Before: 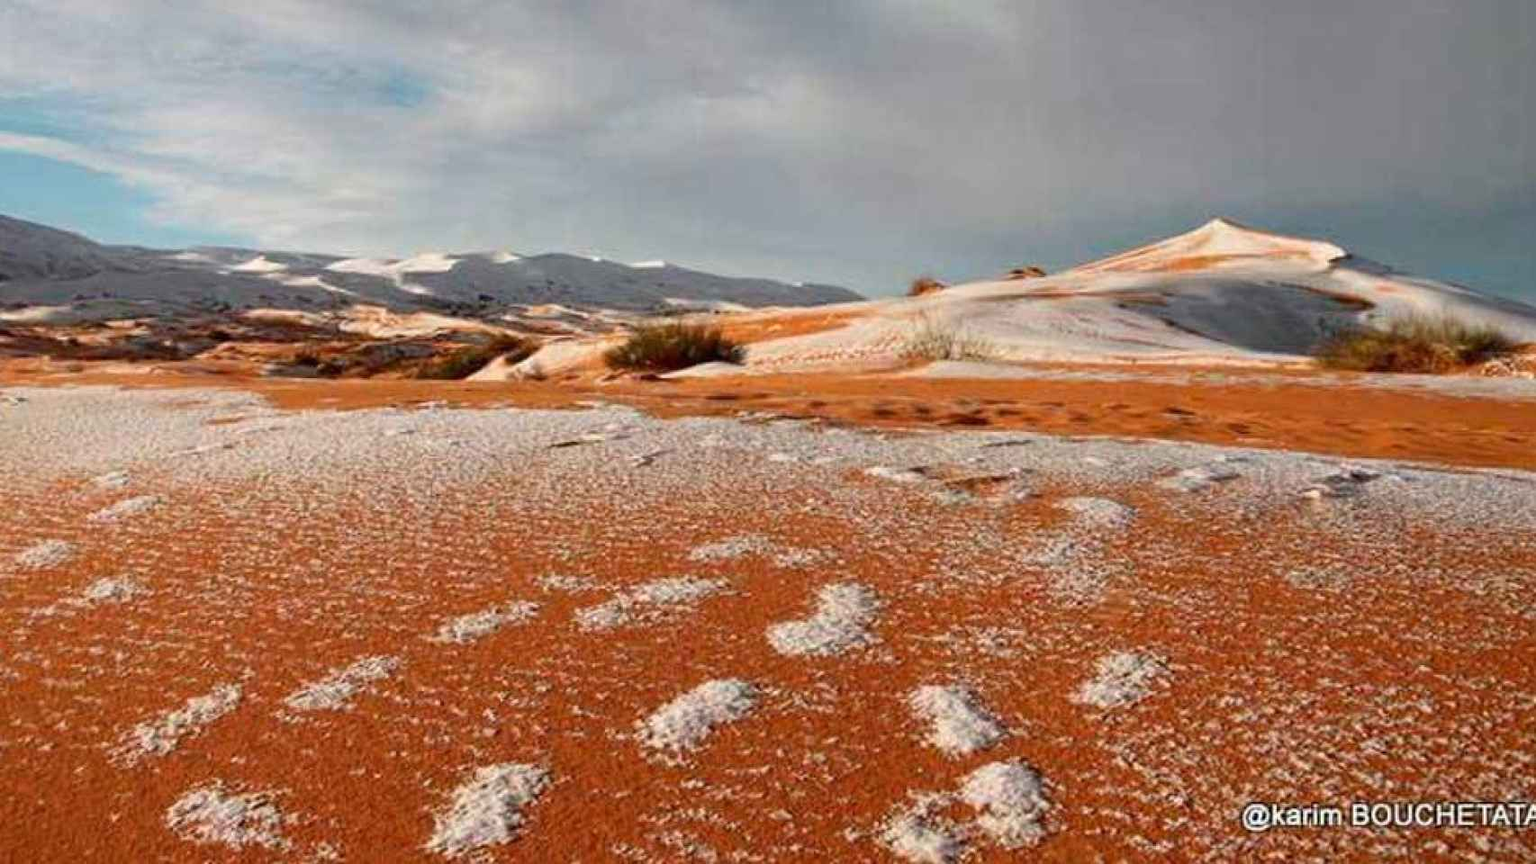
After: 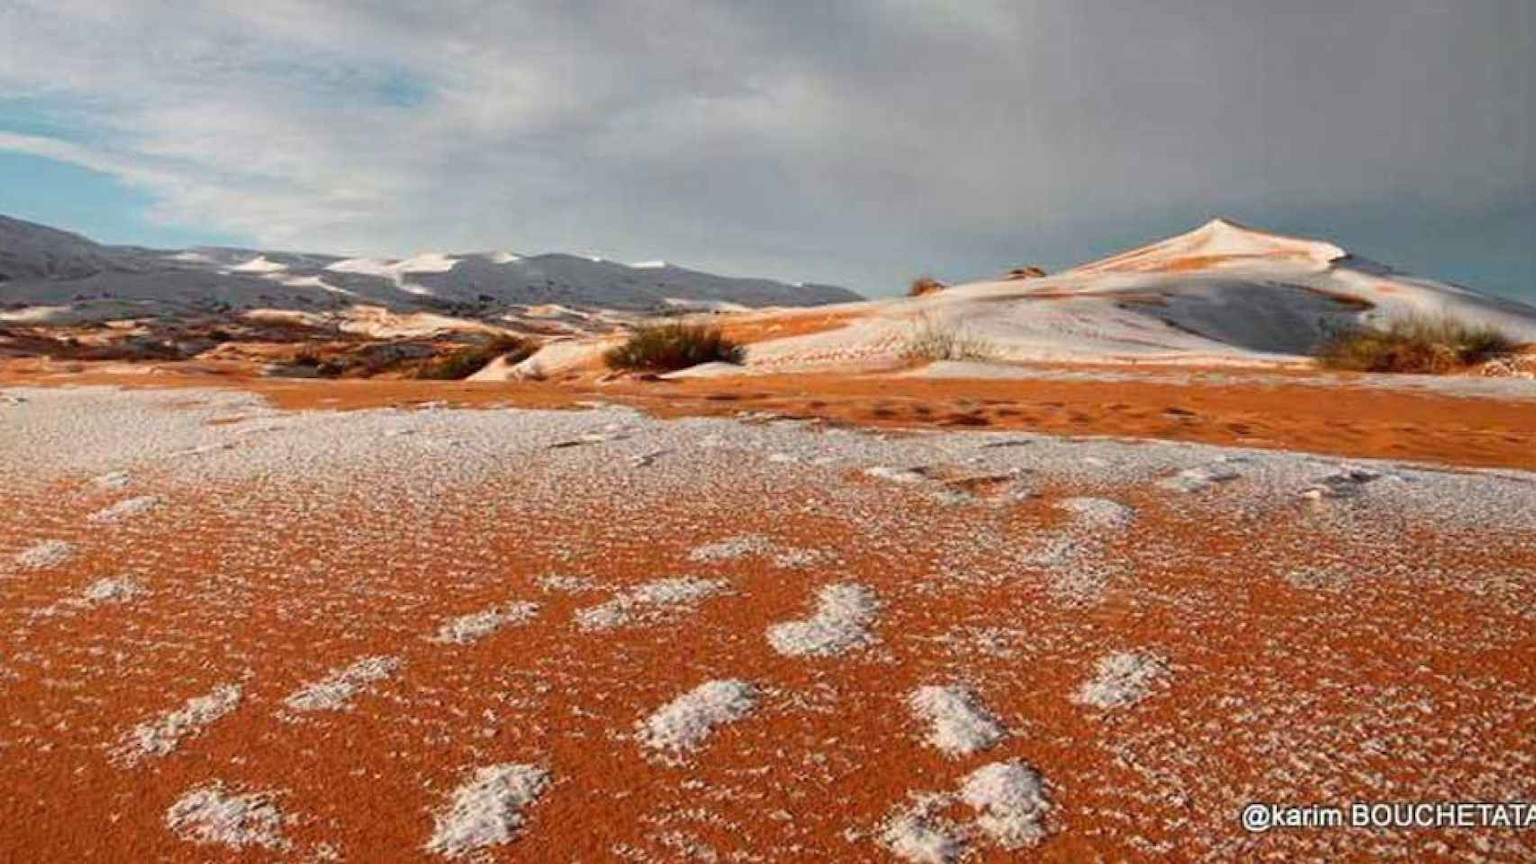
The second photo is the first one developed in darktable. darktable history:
haze removal: strength -0.04, compatibility mode true, adaptive false
